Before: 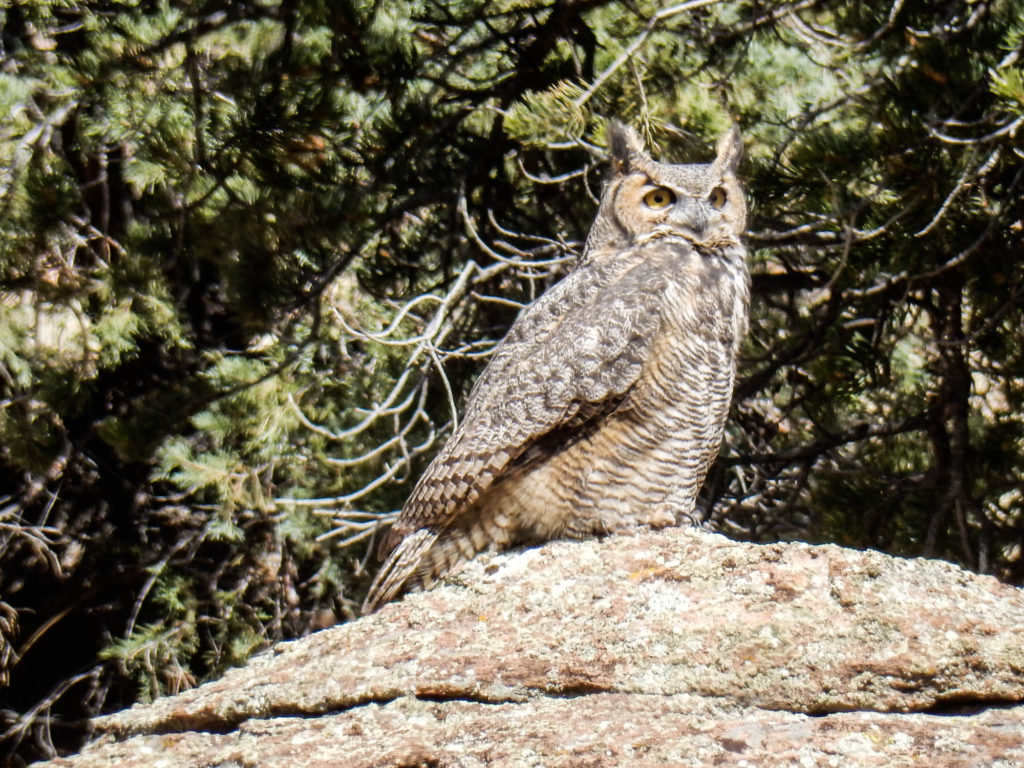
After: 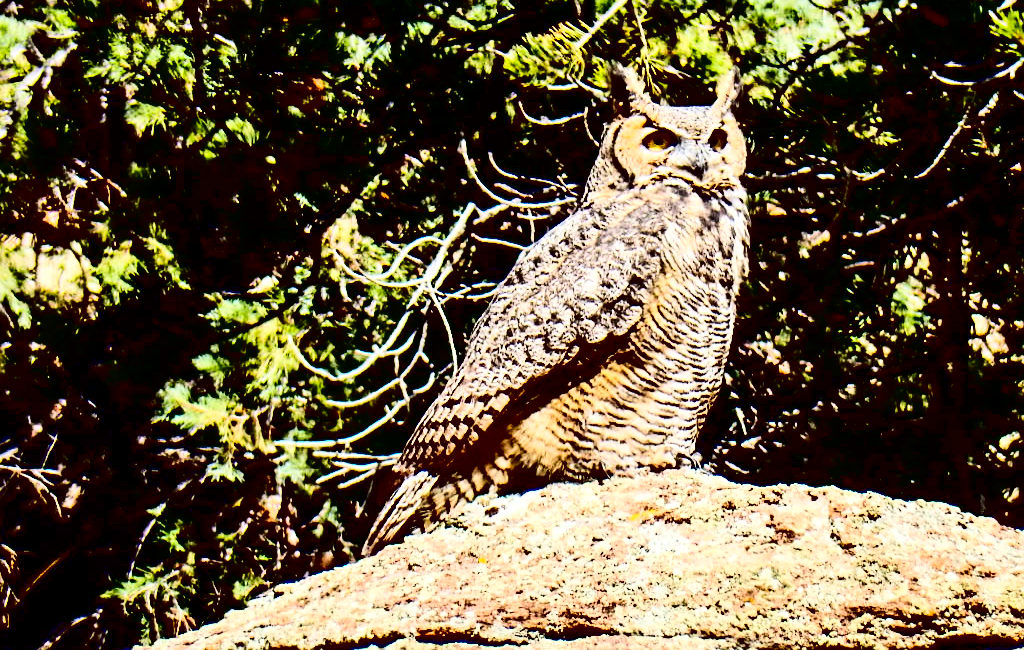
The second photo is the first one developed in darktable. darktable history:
sharpen: on, module defaults
crop: top 7.589%, bottom 7.758%
contrast brightness saturation: contrast 0.778, brightness -0.985, saturation 0.998
tone equalizer: -8 EV 0.97 EV, -7 EV 1.02 EV, -6 EV 0.966 EV, -5 EV 0.989 EV, -4 EV 1.01 EV, -3 EV 0.726 EV, -2 EV 0.473 EV, -1 EV 0.275 EV
